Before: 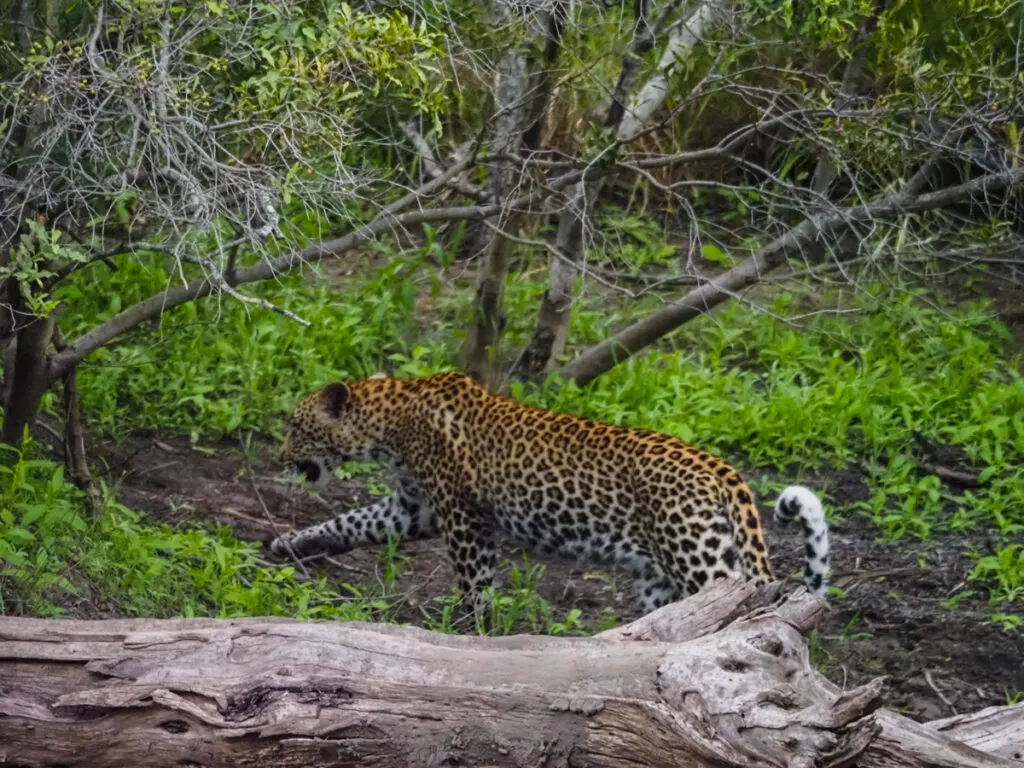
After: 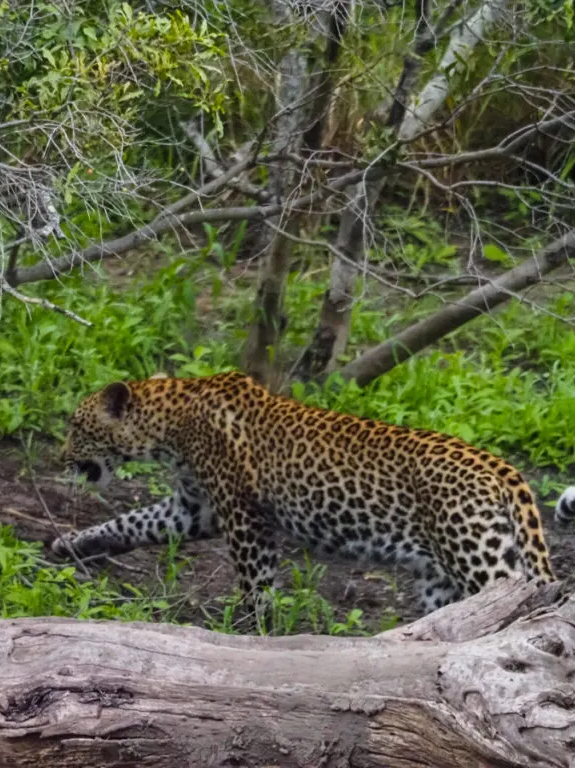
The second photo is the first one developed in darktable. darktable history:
crop: left 21.444%, right 22.333%
